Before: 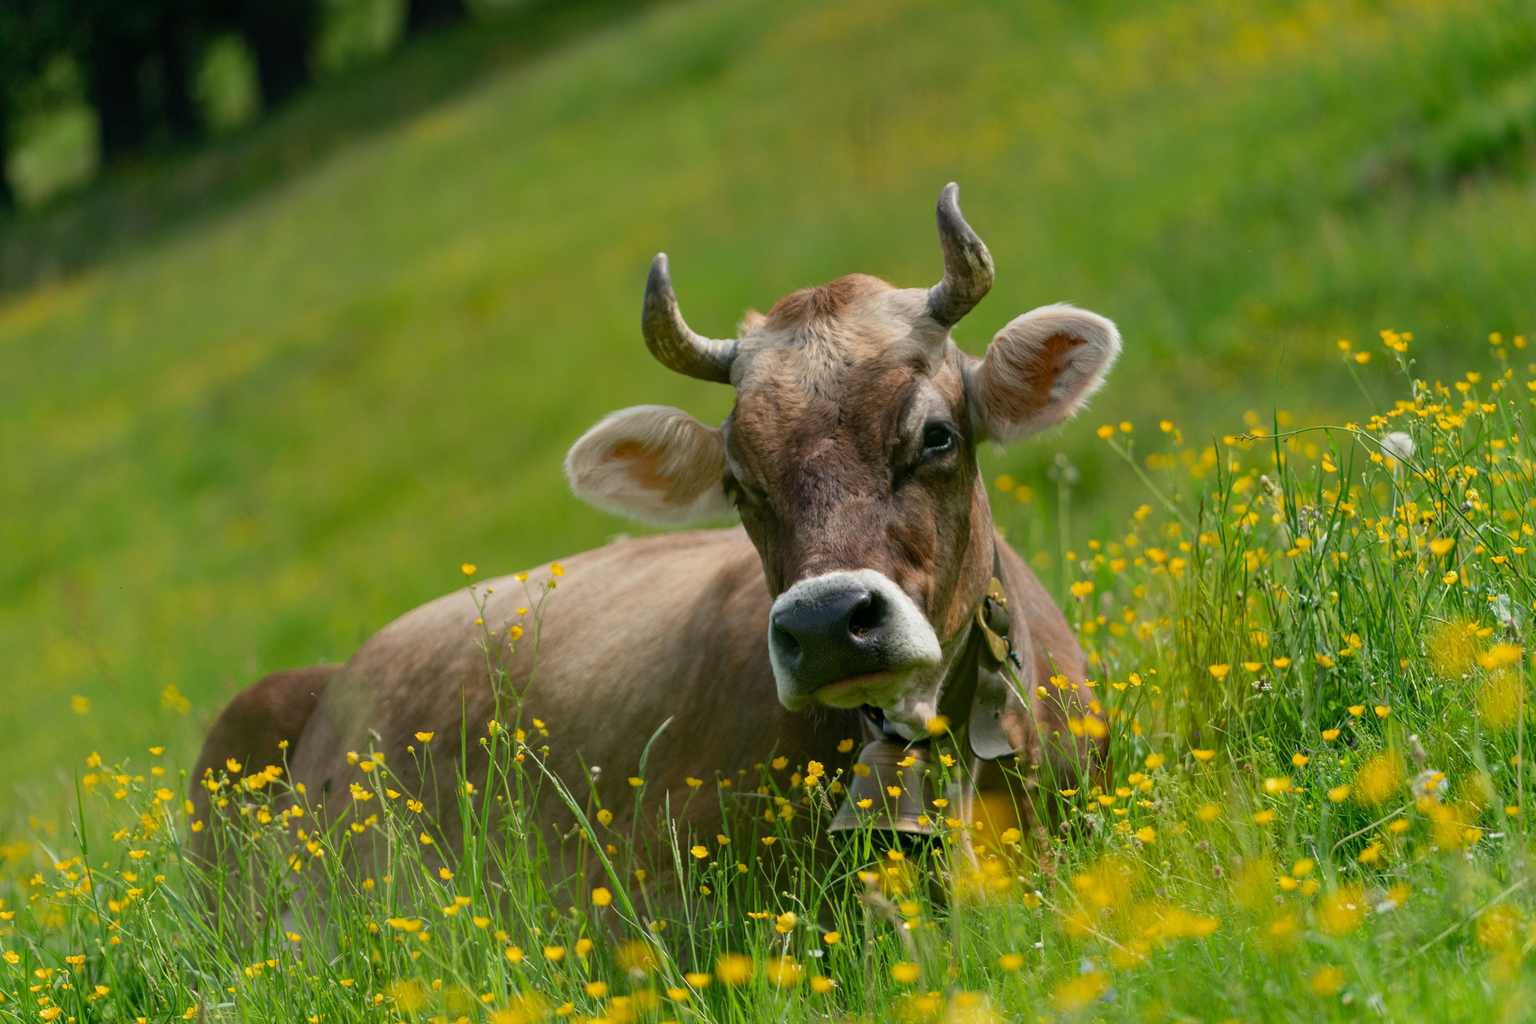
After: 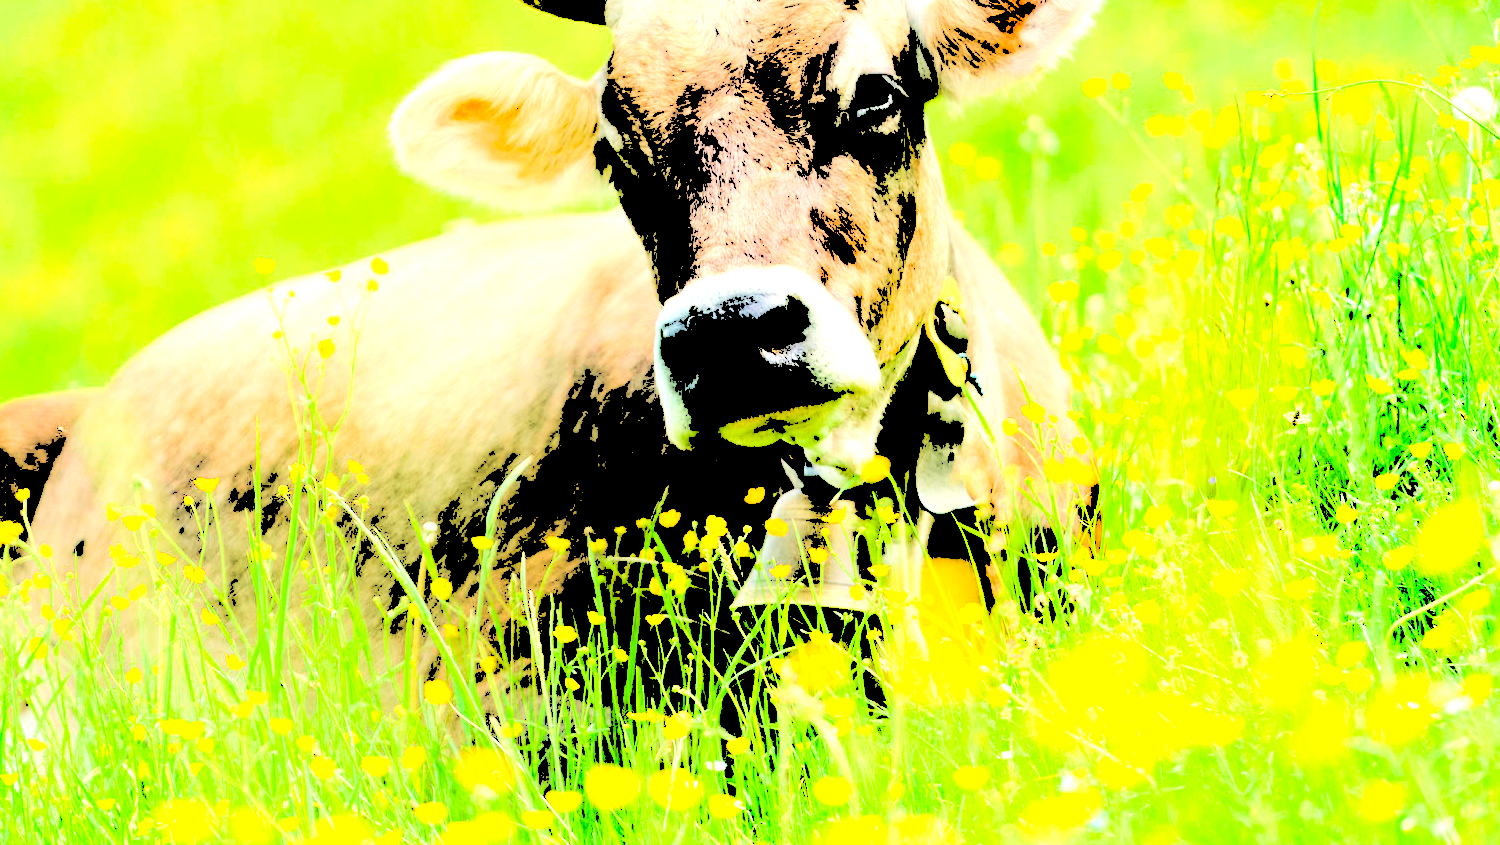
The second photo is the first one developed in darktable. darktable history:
levels: levels [0.246, 0.256, 0.506]
crop and rotate: left 17.307%, top 35.702%, right 7.645%, bottom 0.835%
